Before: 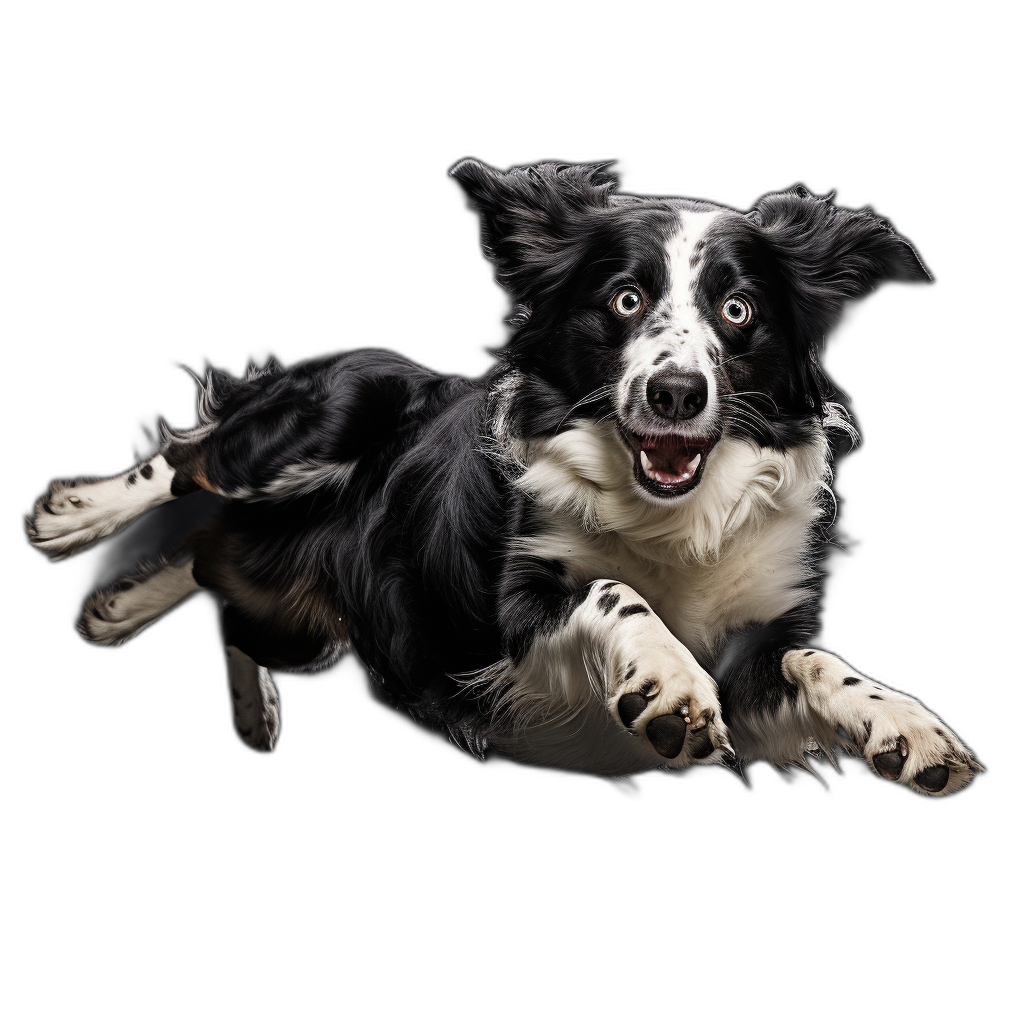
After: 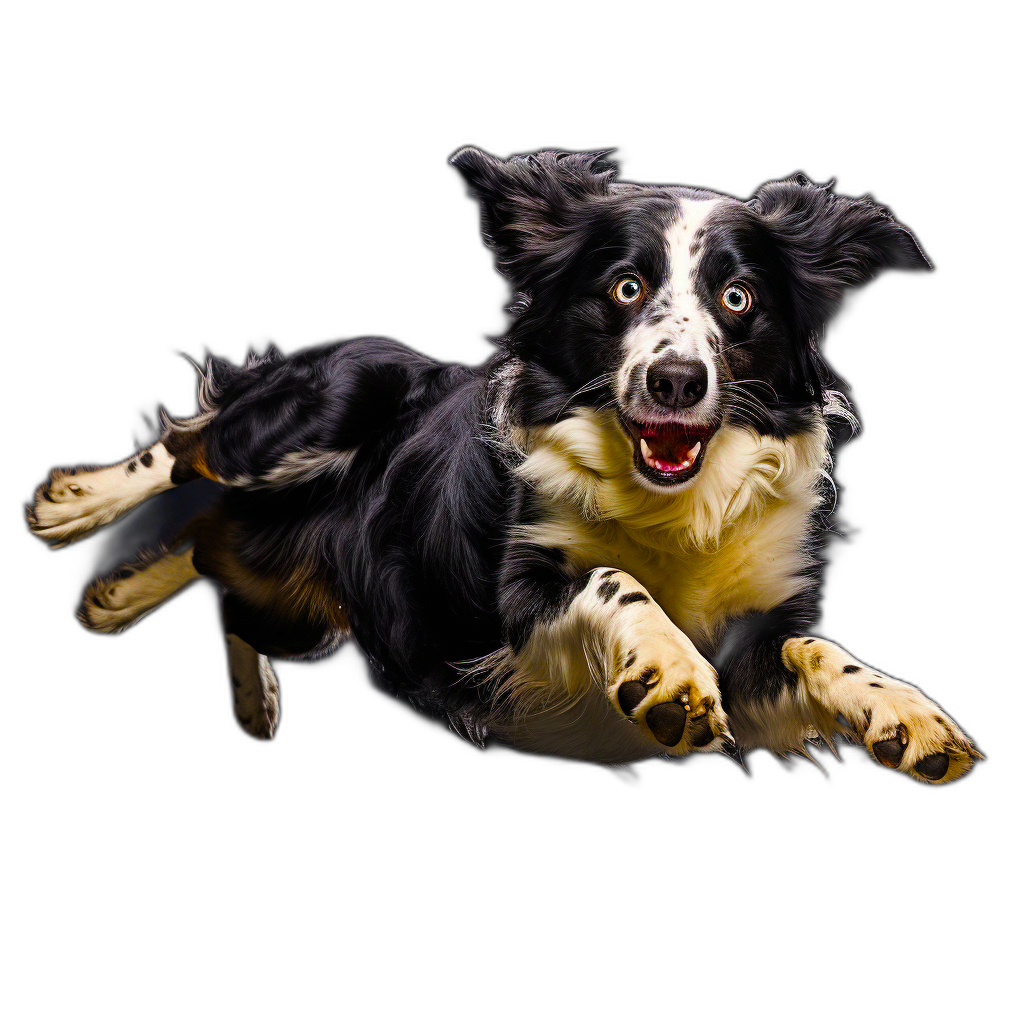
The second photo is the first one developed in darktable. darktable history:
crop: top 1.22%, right 0.11%
color balance rgb: perceptual saturation grading › global saturation 65.201%, perceptual saturation grading › highlights 59.843%, perceptual saturation grading › mid-tones 49.511%, perceptual saturation grading › shadows 49.848%, global vibrance 50.205%
